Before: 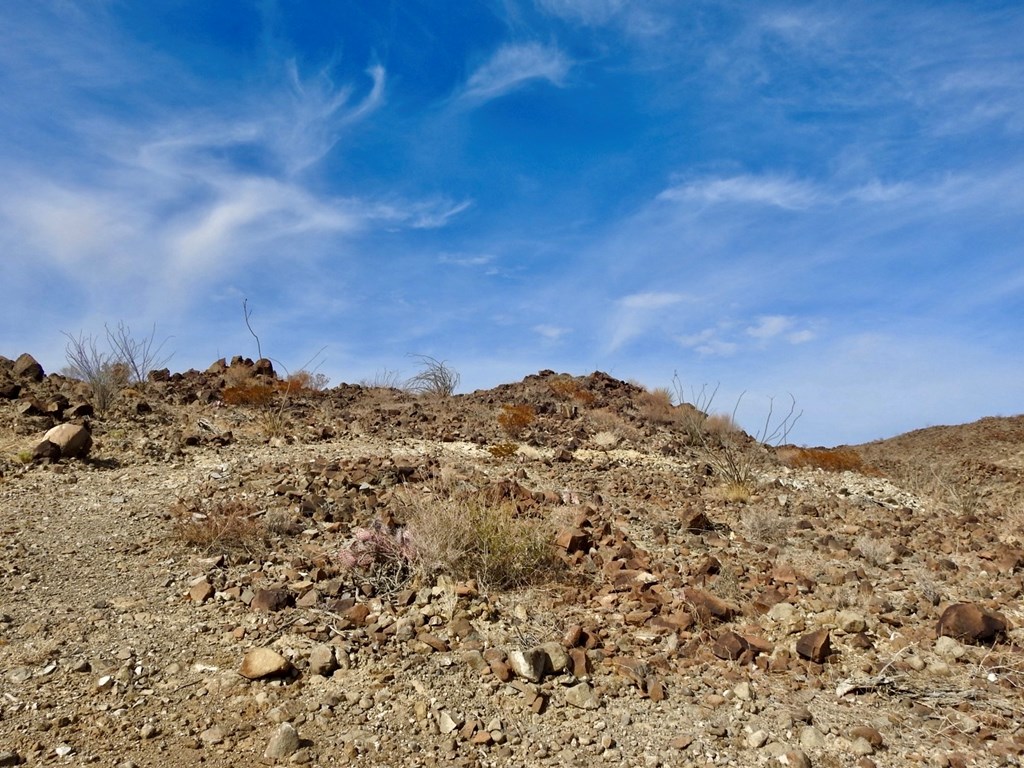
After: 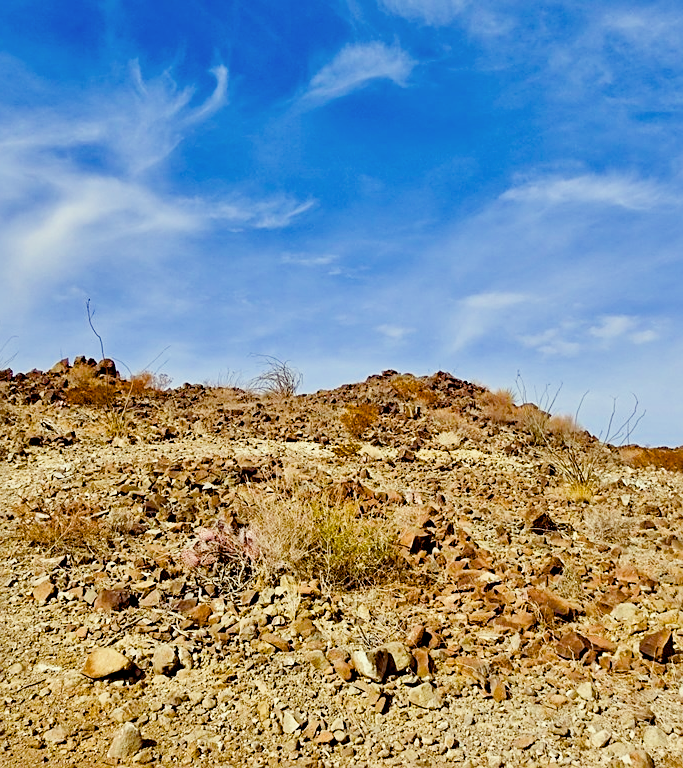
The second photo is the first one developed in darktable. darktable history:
sharpen: on, module defaults
crop and rotate: left 15.391%, right 17.9%
shadows and highlights: shadows 11.81, white point adjustment 1.15, shadows color adjustment 98%, highlights color adjustment 59.3%, soften with gaussian
color correction: highlights a* -4.59, highlights b* 5.06, saturation 0.967
exposure: black level correction 0, exposure 0.596 EV, compensate exposure bias true, compensate highlight preservation false
color balance rgb: shadows lift › luminance -4.619%, shadows lift › chroma 1.168%, shadows lift › hue 219.15°, global offset › luminance -0.201%, global offset › chroma 0.271%, perceptual saturation grading › global saturation 36.957%, perceptual saturation grading › shadows 34.581%, perceptual brilliance grading › global brilliance 11.518%
filmic rgb: black relative exposure -7.42 EV, white relative exposure 4.83 EV, hardness 3.4
